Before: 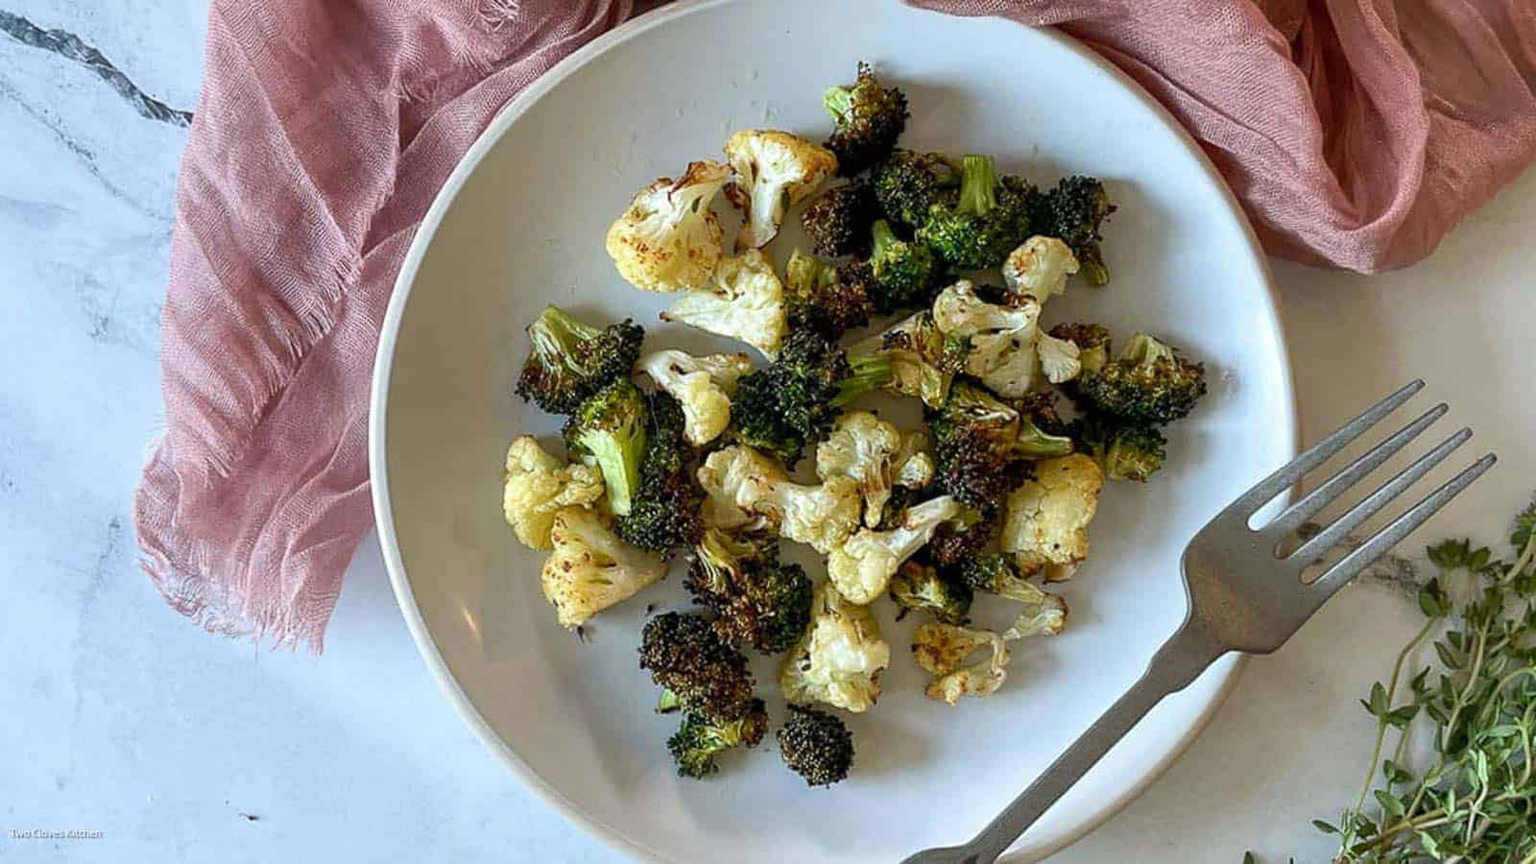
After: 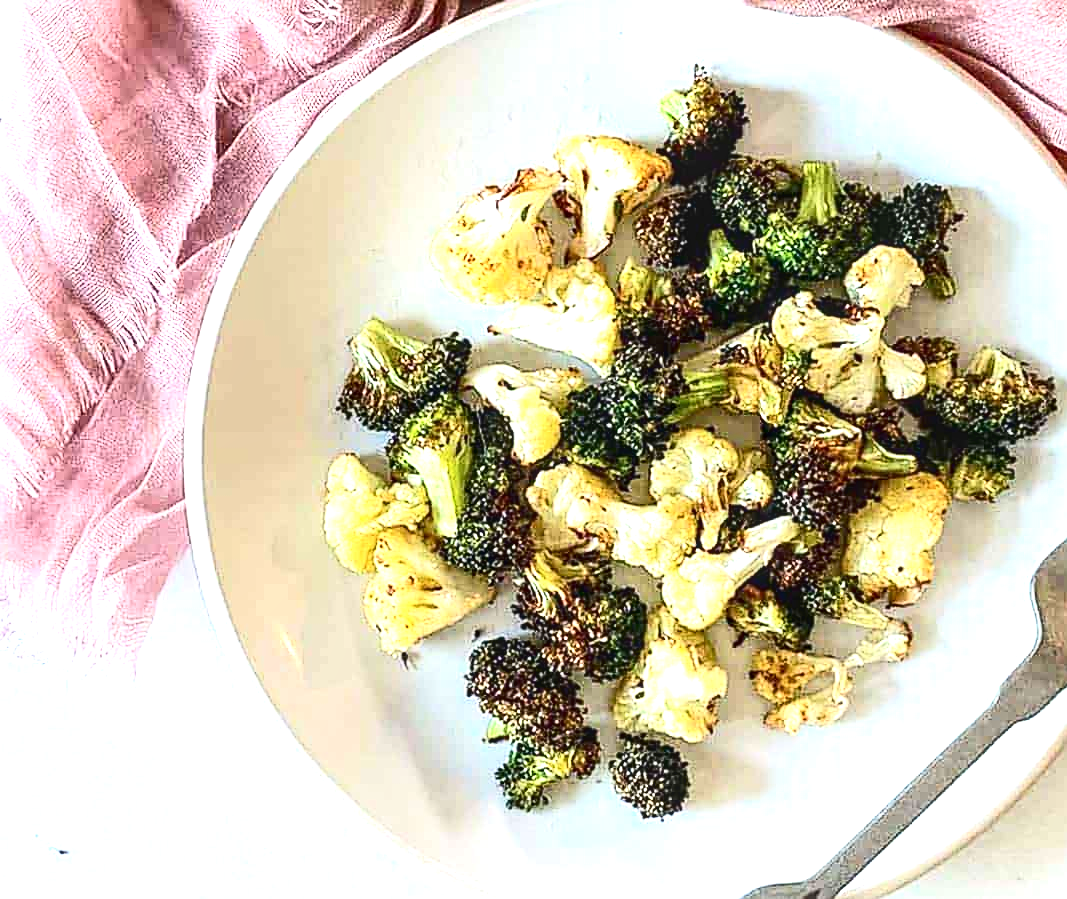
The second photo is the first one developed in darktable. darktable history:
crop and rotate: left 12.525%, right 20.769%
sharpen: on, module defaults
exposure: black level correction 0, exposure 1.463 EV, compensate exposure bias true, compensate highlight preservation false
contrast brightness saturation: contrast 0.293
local contrast: on, module defaults
